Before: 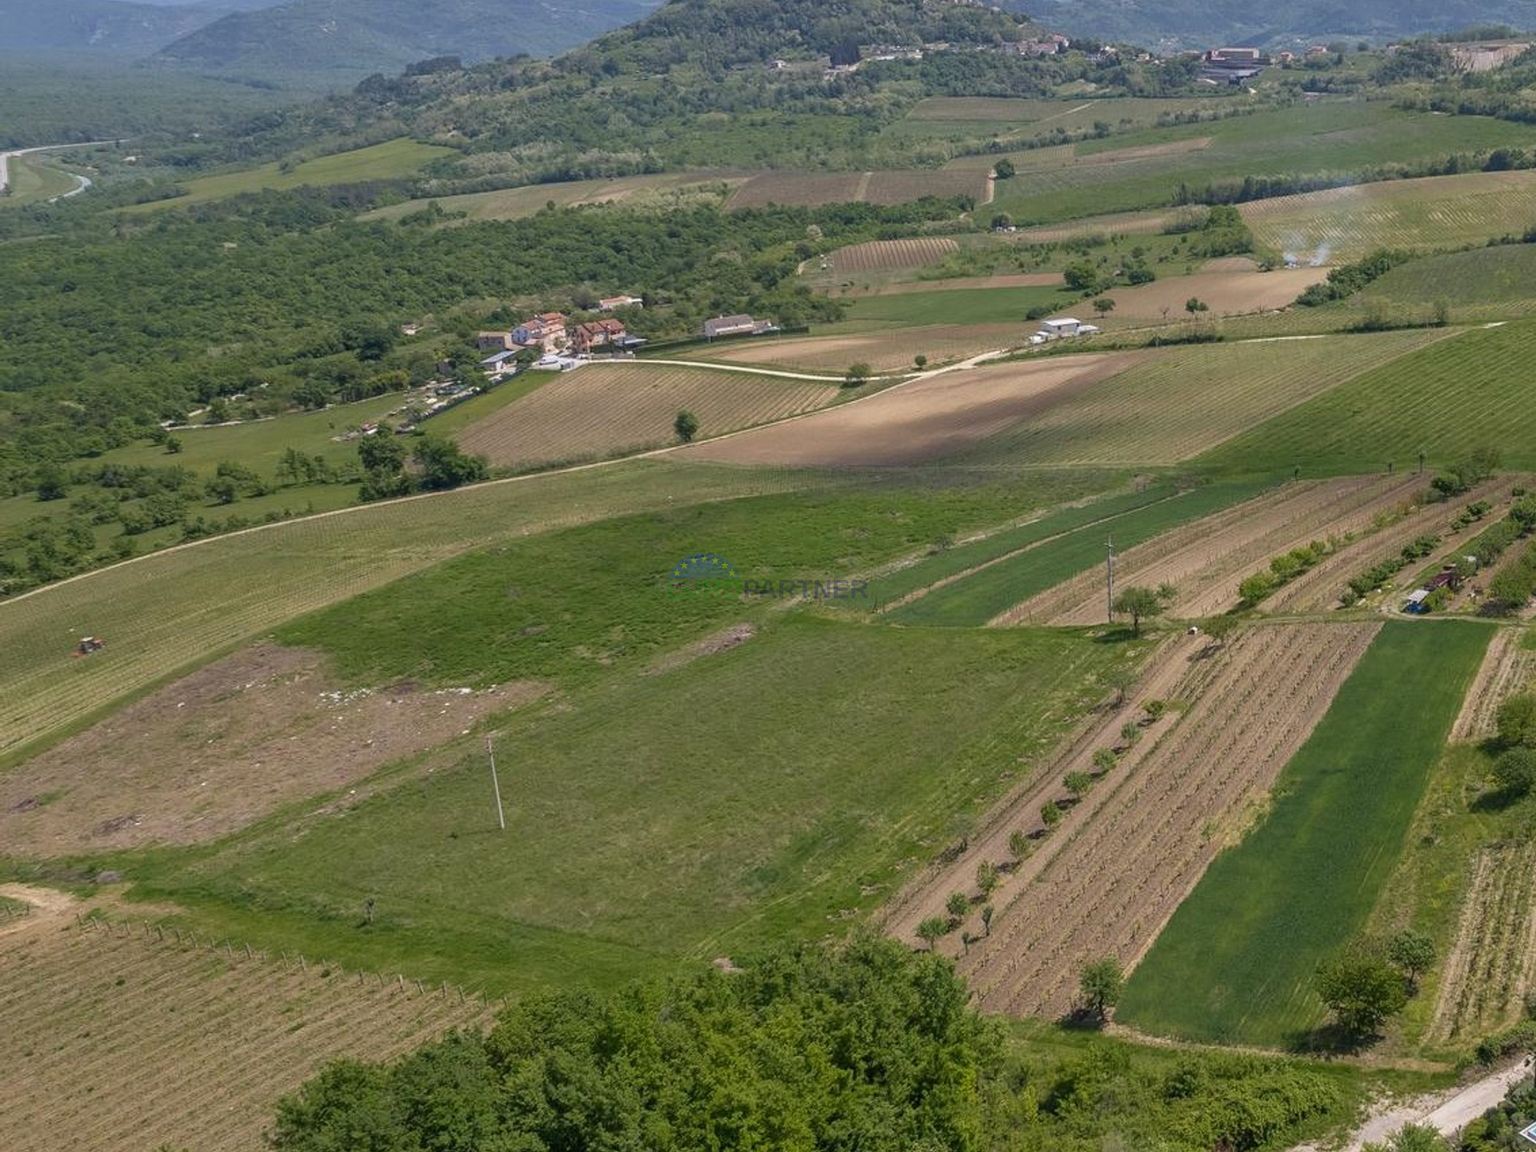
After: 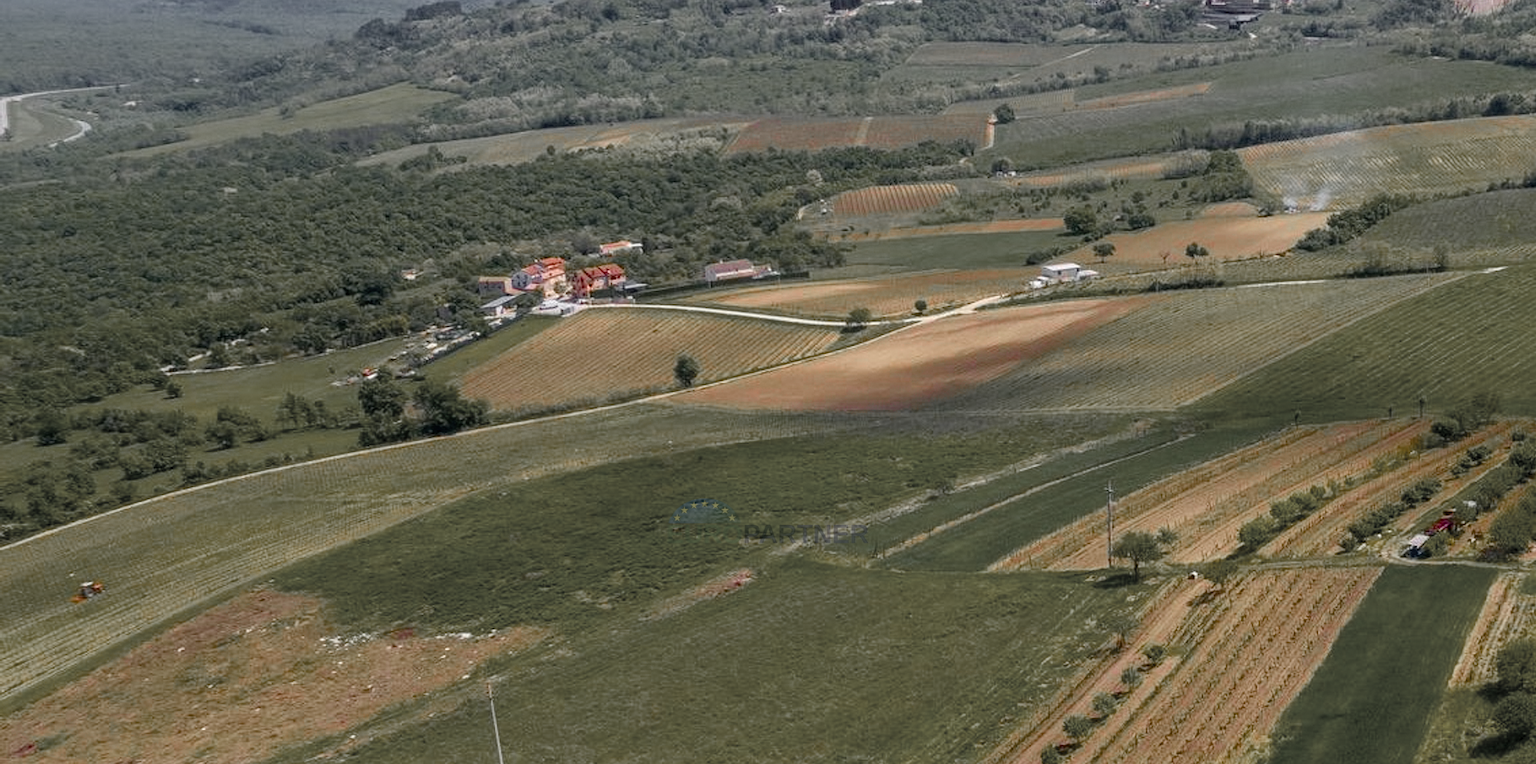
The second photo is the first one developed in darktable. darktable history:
color balance rgb: global offset › luminance -0.494%, linear chroma grading › global chroma 24.445%, perceptual saturation grading › global saturation 14.373%, perceptual saturation grading › highlights -25.838%, perceptual saturation grading › shadows 29.771%, global vibrance 16.576%, saturation formula JzAzBz (2021)
color zones: curves: ch1 [(0, 0.638) (0.193, 0.442) (0.286, 0.15) (0.429, 0.14) (0.571, 0.142) (0.714, 0.154) (0.857, 0.175) (1, 0.638)]
crop and rotate: top 4.809%, bottom 28.851%
